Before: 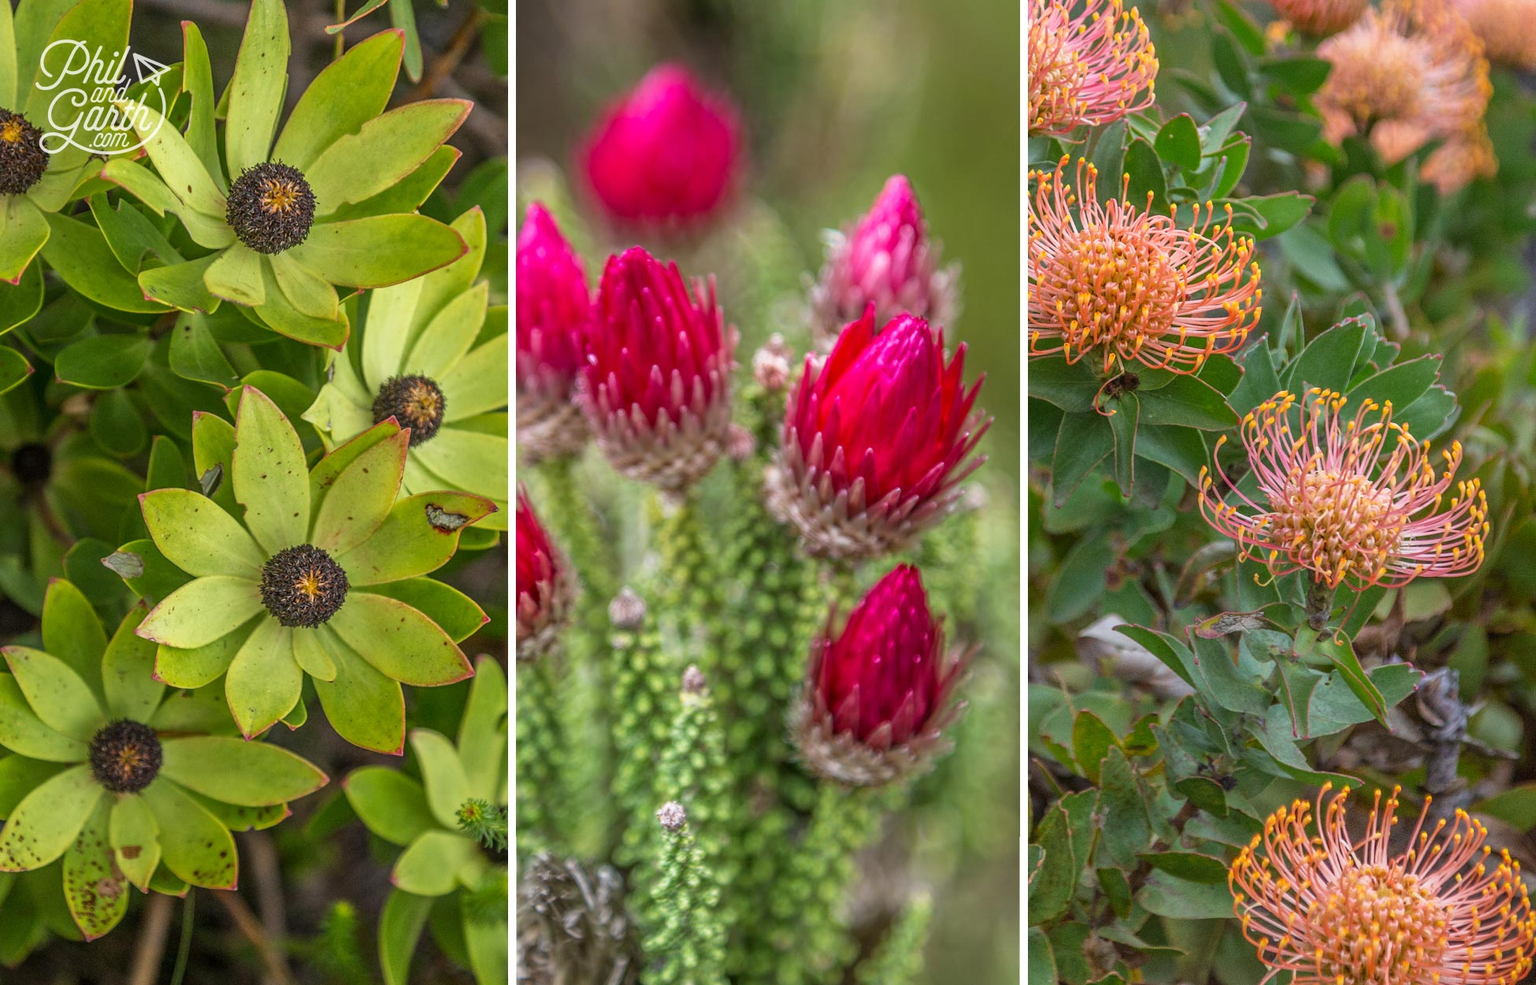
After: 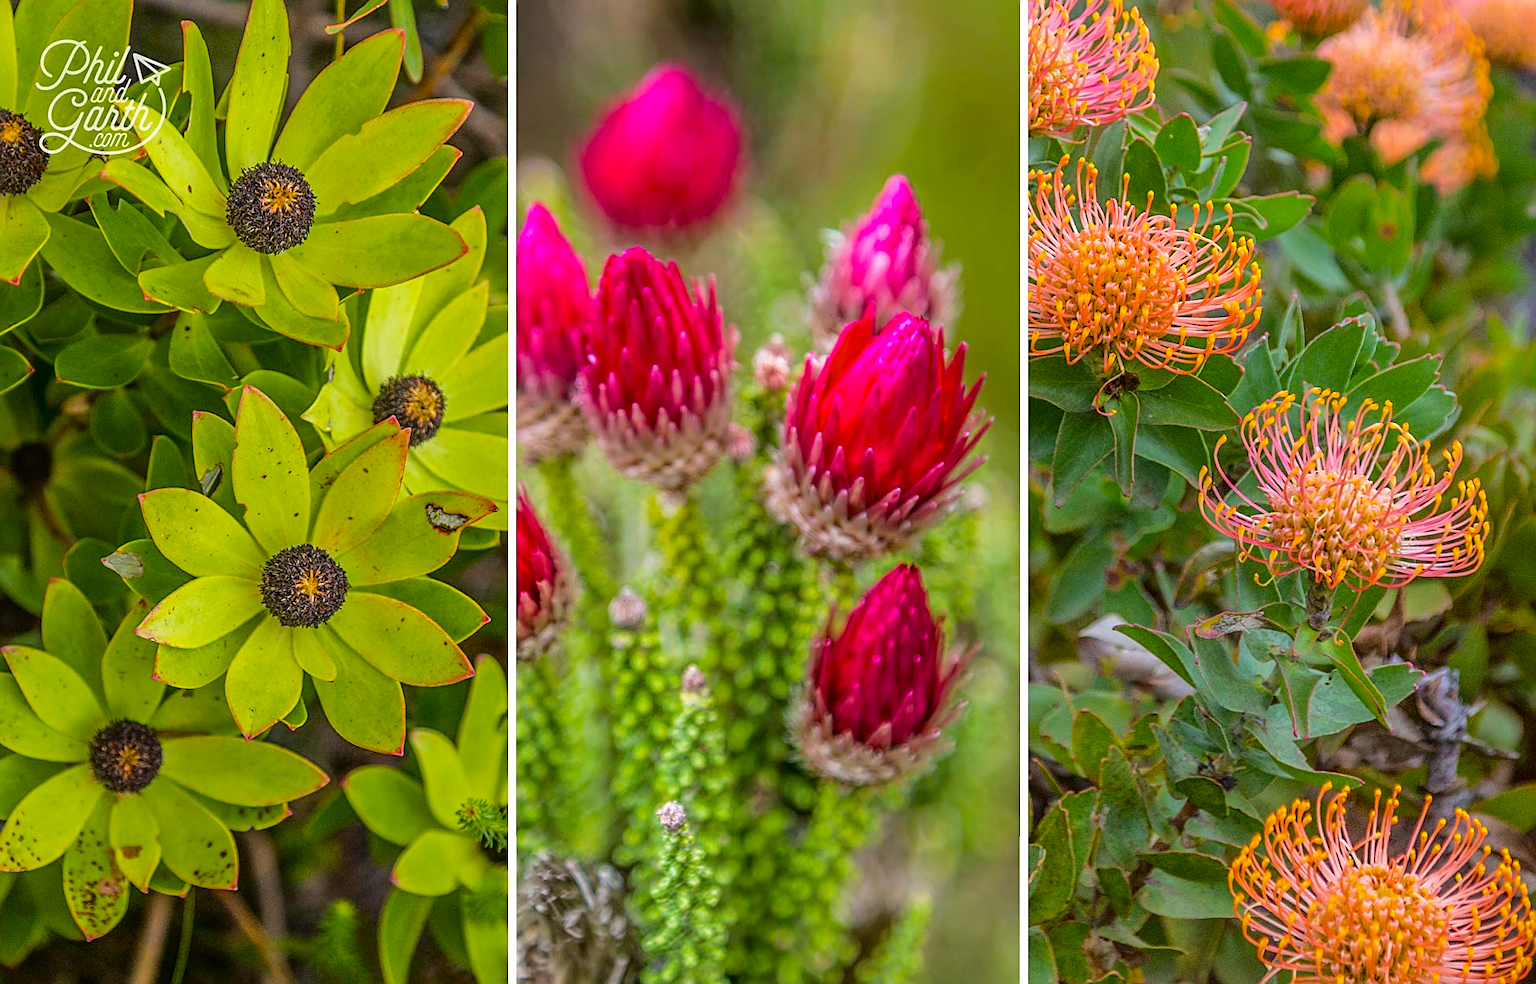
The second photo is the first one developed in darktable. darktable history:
tone curve: curves: ch0 [(0, 0) (0.003, 0.006) (0.011, 0.014) (0.025, 0.024) (0.044, 0.035) (0.069, 0.046) (0.1, 0.074) (0.136, 0.115) (0.177, 0.161) (0.224, 0.226) (0.277, 0.293) (0.335, 0.364) (0.399, 0.441) (0.468, 0.52) (0.543, 0.58) (0.623, 0.657) (0.709, 0.72) (0.801, 0.794) (0.898, 0.883) (1, 1)], color space Lab, independent channels, preserve colors none
color balance rgb: perceptual saturation grading › global saturation 35.816%, global vibrance 20%
sharpen: on, module defaults
